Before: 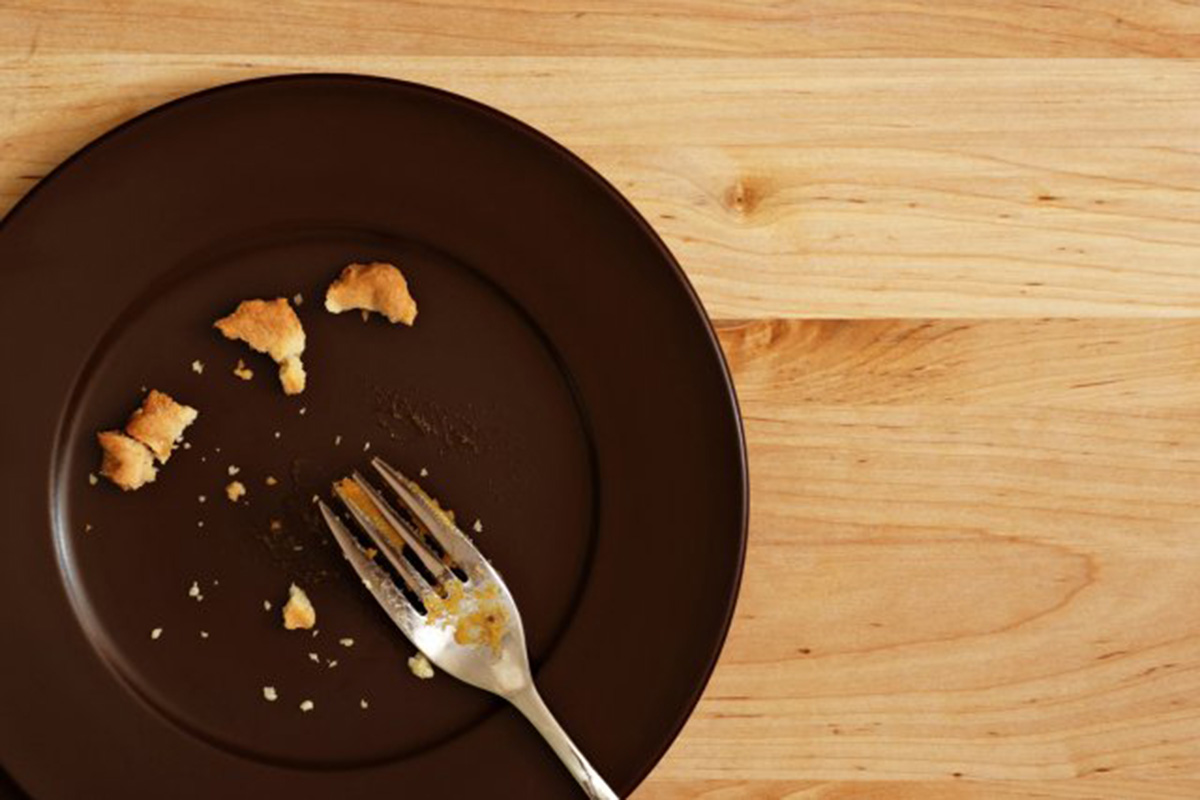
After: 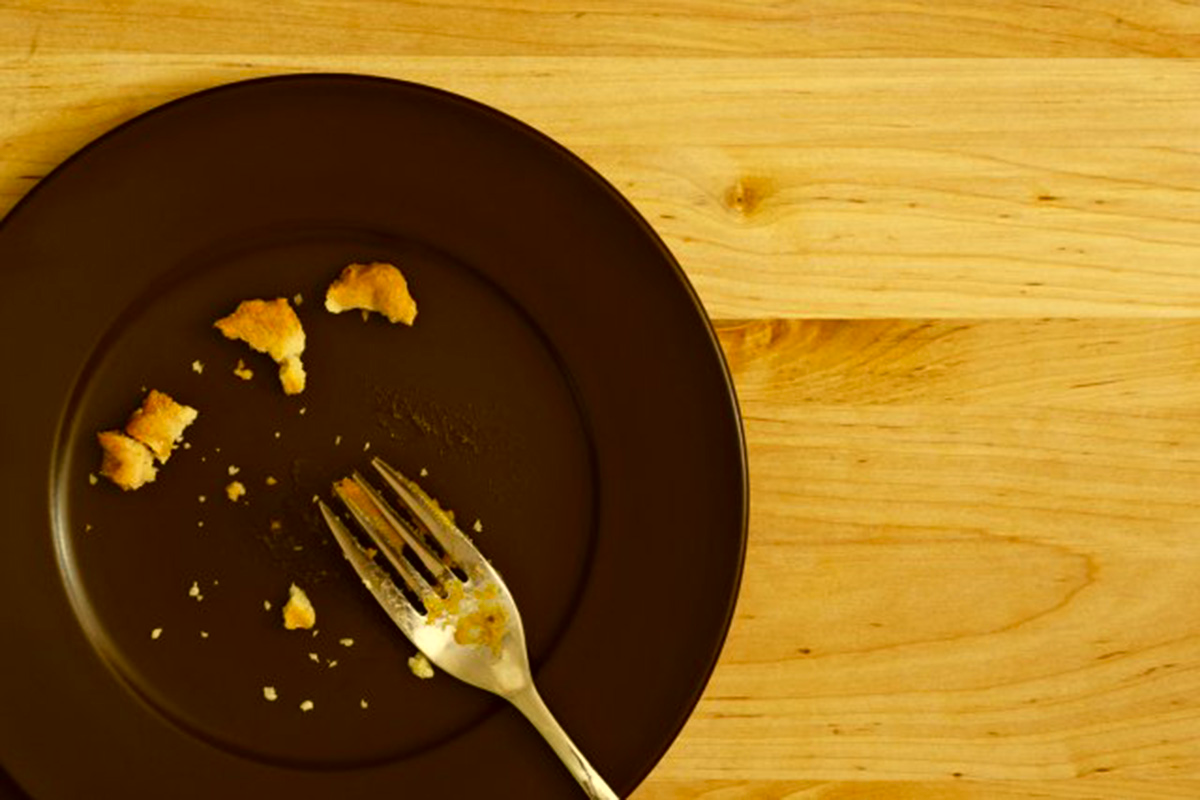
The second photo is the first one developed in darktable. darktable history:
color correction: highlights a* 0.144, highlights b* 29.25, shadows a* -0.185, shadows b* 21.41
